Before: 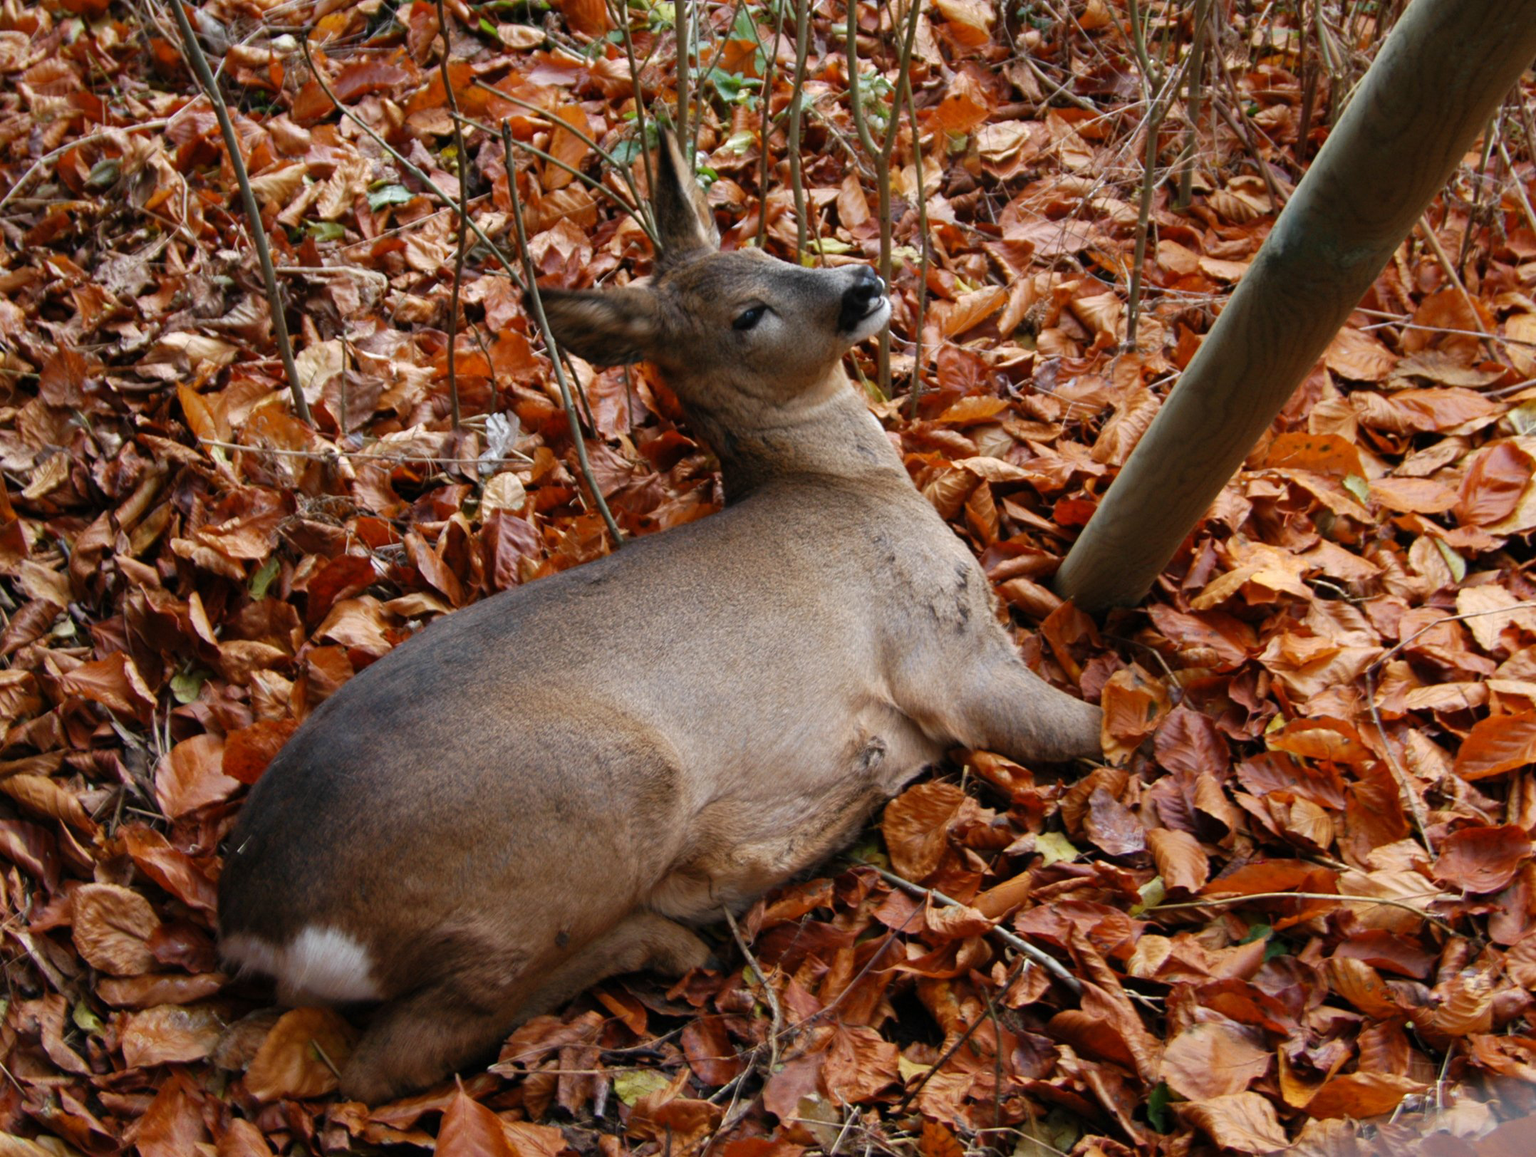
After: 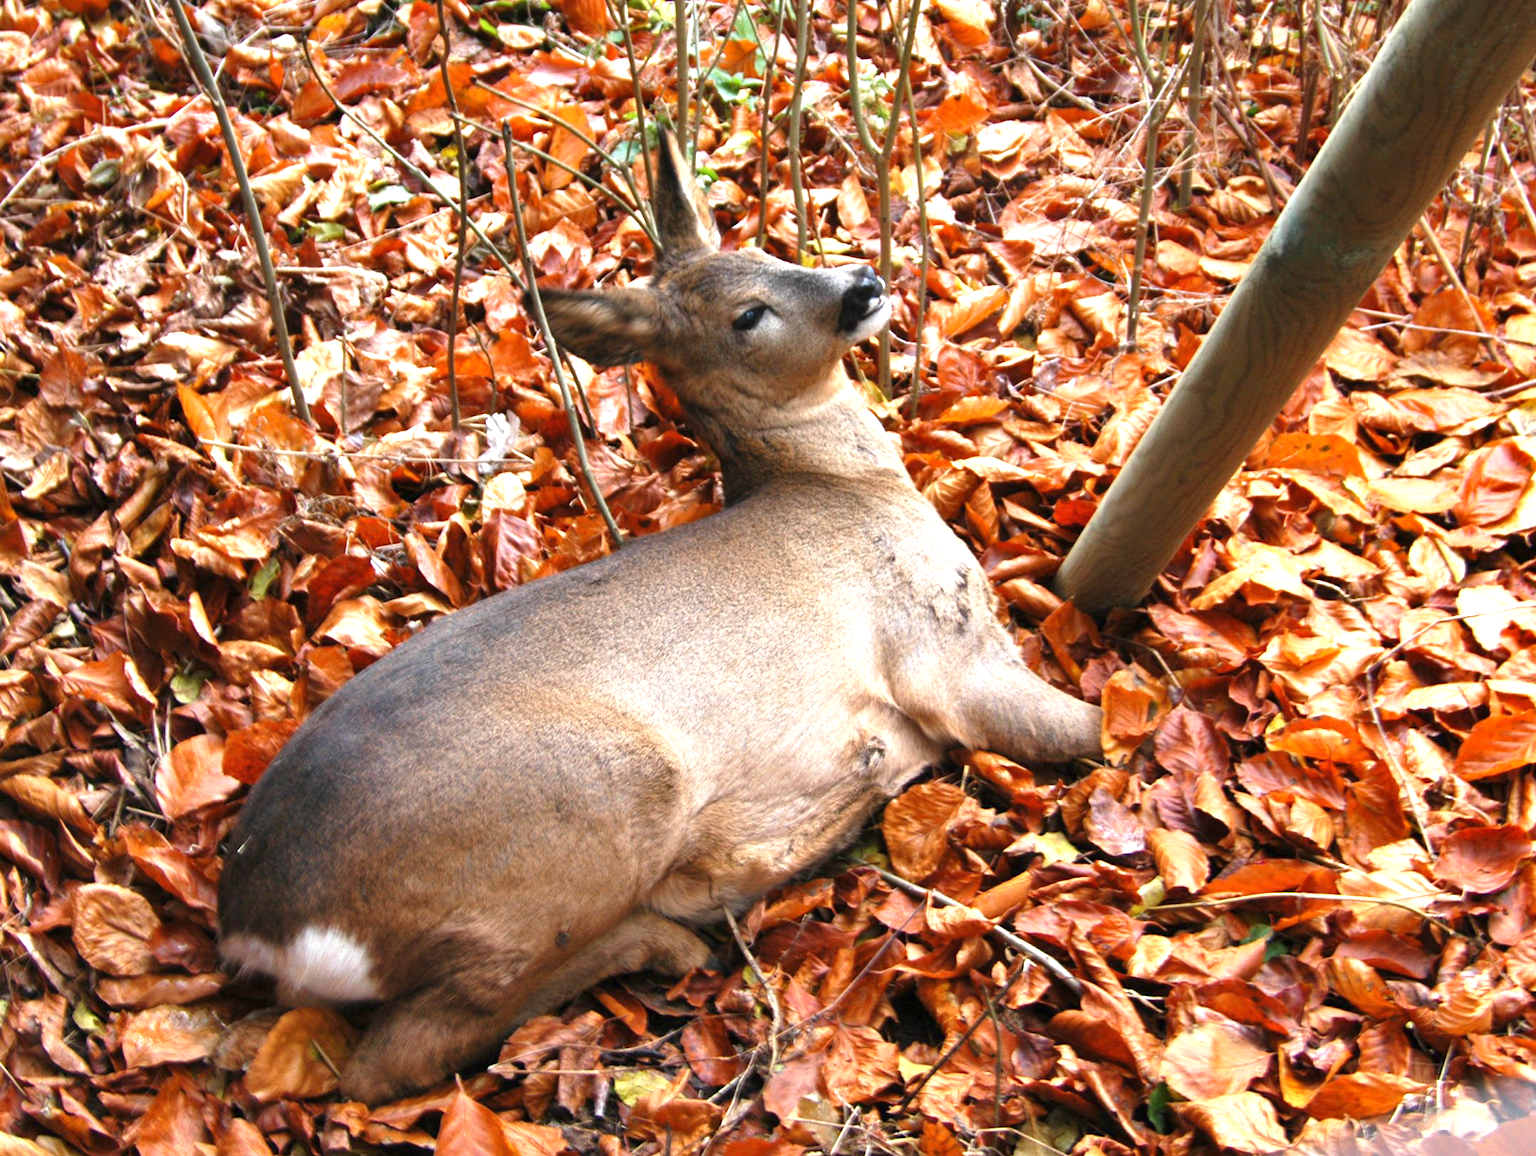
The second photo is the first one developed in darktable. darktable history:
exposure: black level correction 0, exposure 1.35 EV, compensate exposure bias true, compensate highlight preservation false
shadows and highlights: shadows 37.27, highlights -28.18, soften with gaussian
